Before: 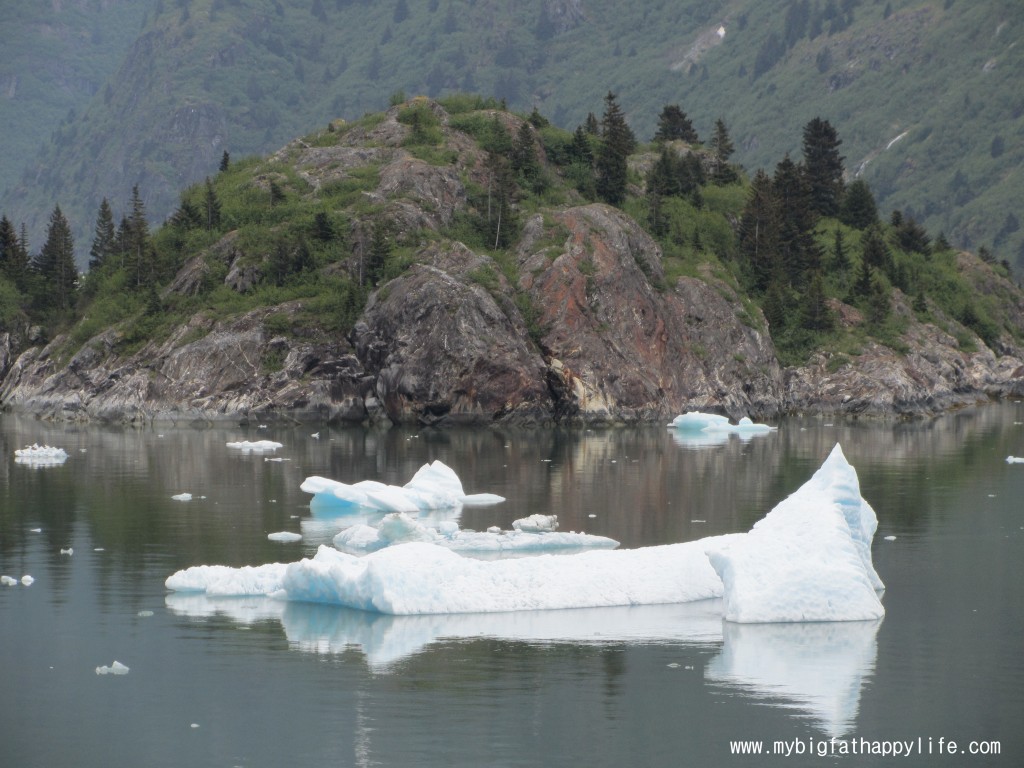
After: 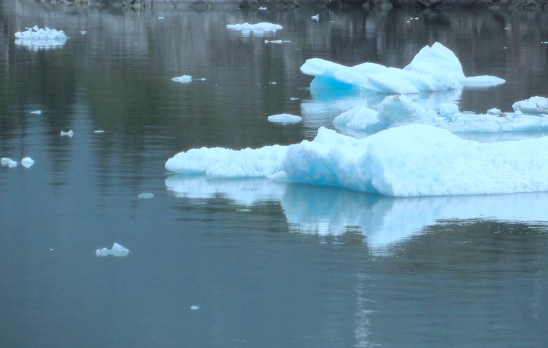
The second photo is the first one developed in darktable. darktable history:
color correction: highlights a* -9.49, highlights b* -23.06
crop and rotate: top 54.547%, right 46.472%, bottom 0.107%
